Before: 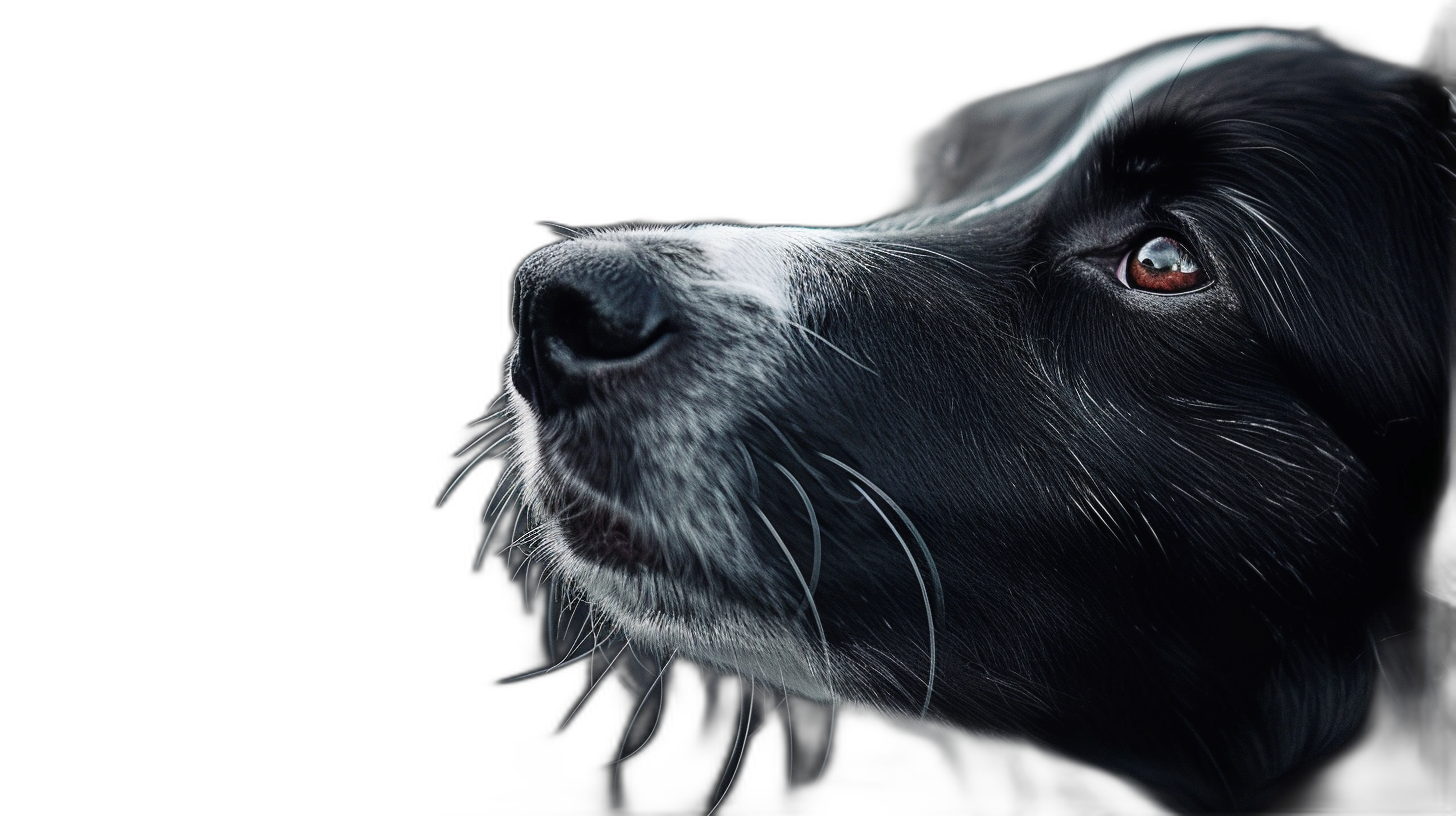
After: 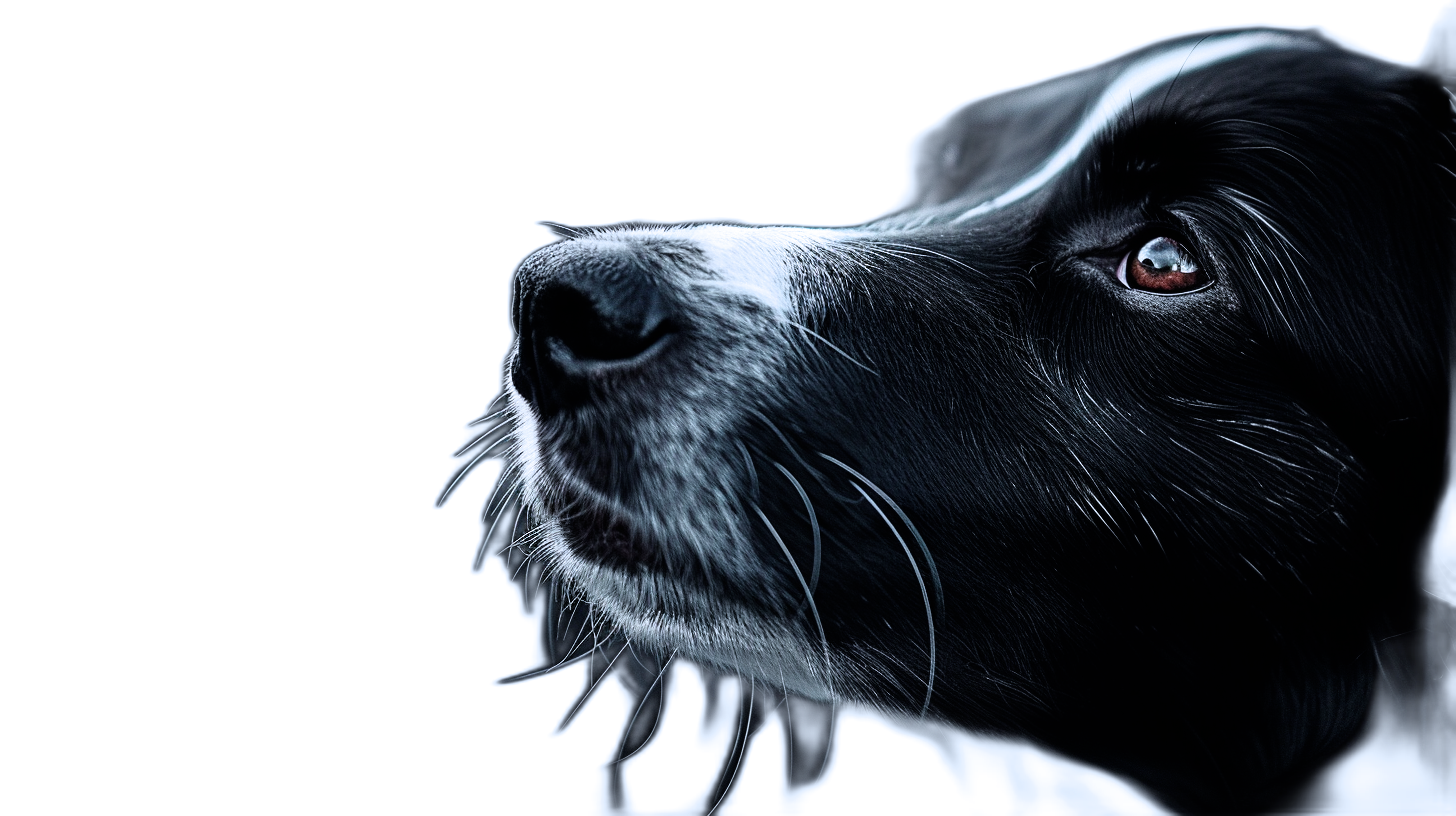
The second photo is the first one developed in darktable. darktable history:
filmic rgb: black relative exposure -8.03 EV, white relative exposure 2.35 EV, hardness 6.57
color calibration: x 0.37, y 0.382, temperature 4310.56 K
